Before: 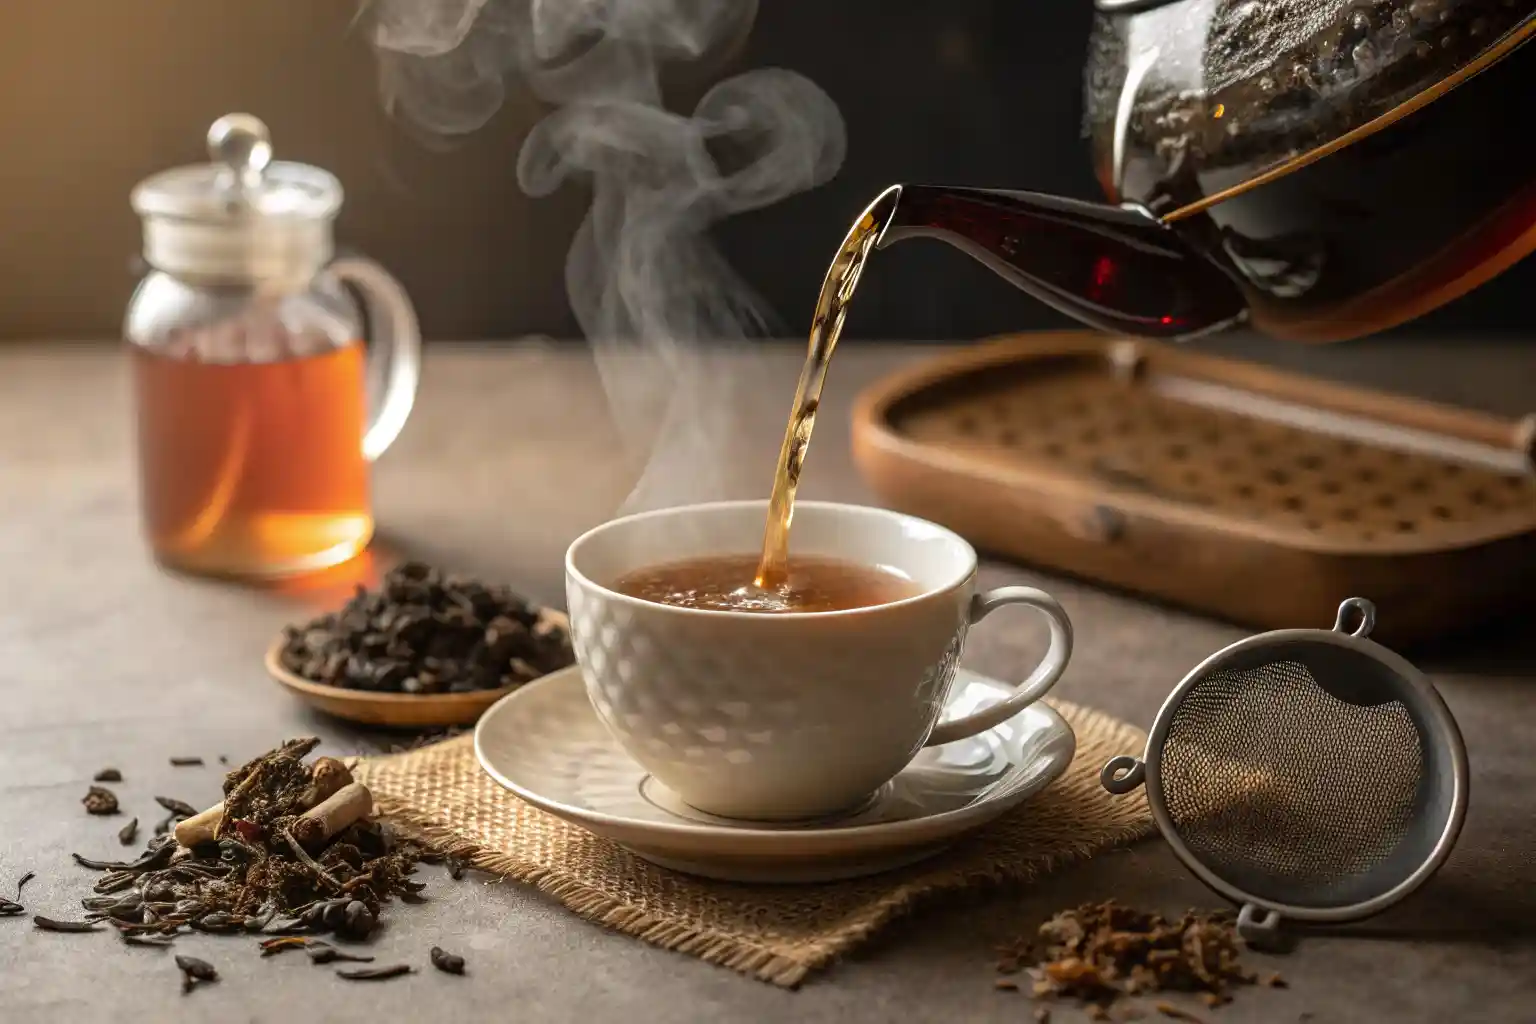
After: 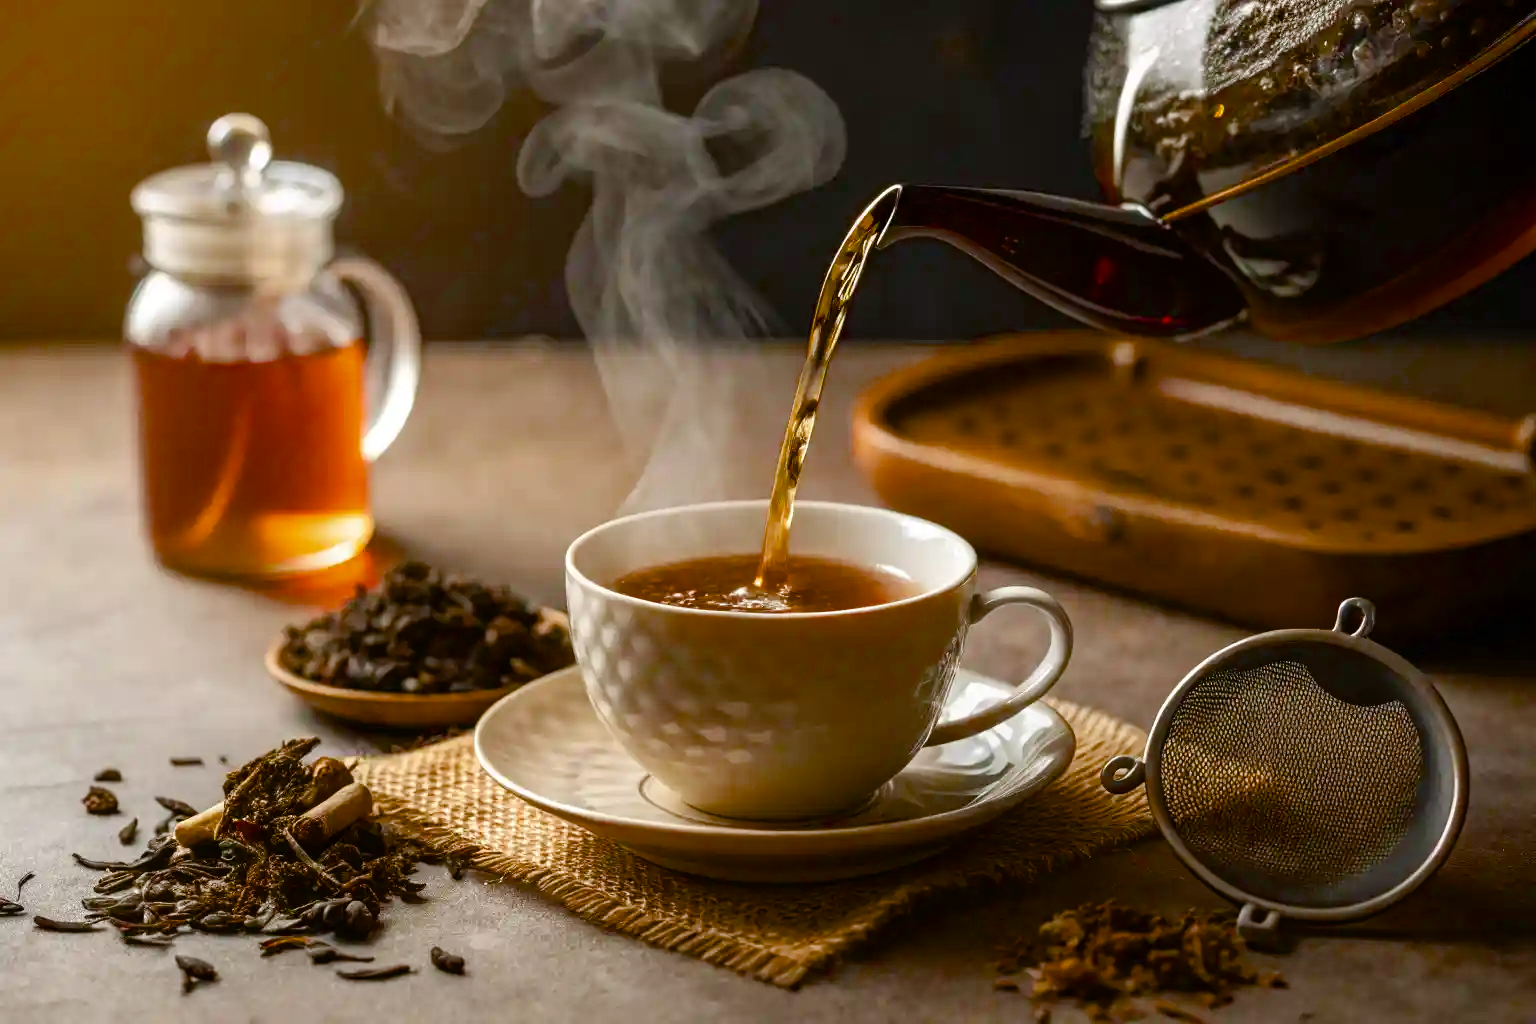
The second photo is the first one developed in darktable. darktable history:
color balance rgb: global offset › hue 168.98°, perceptual saturation grading › global saturation 23.68%, perceptual saturation grading › highlights -24.375%, perceptual saturation grading › mid-tones 24.387%, perceptual saturation grading › shadows 39.05%, global vibrance 16.135%, saturation formula JzAzBz (2021)
